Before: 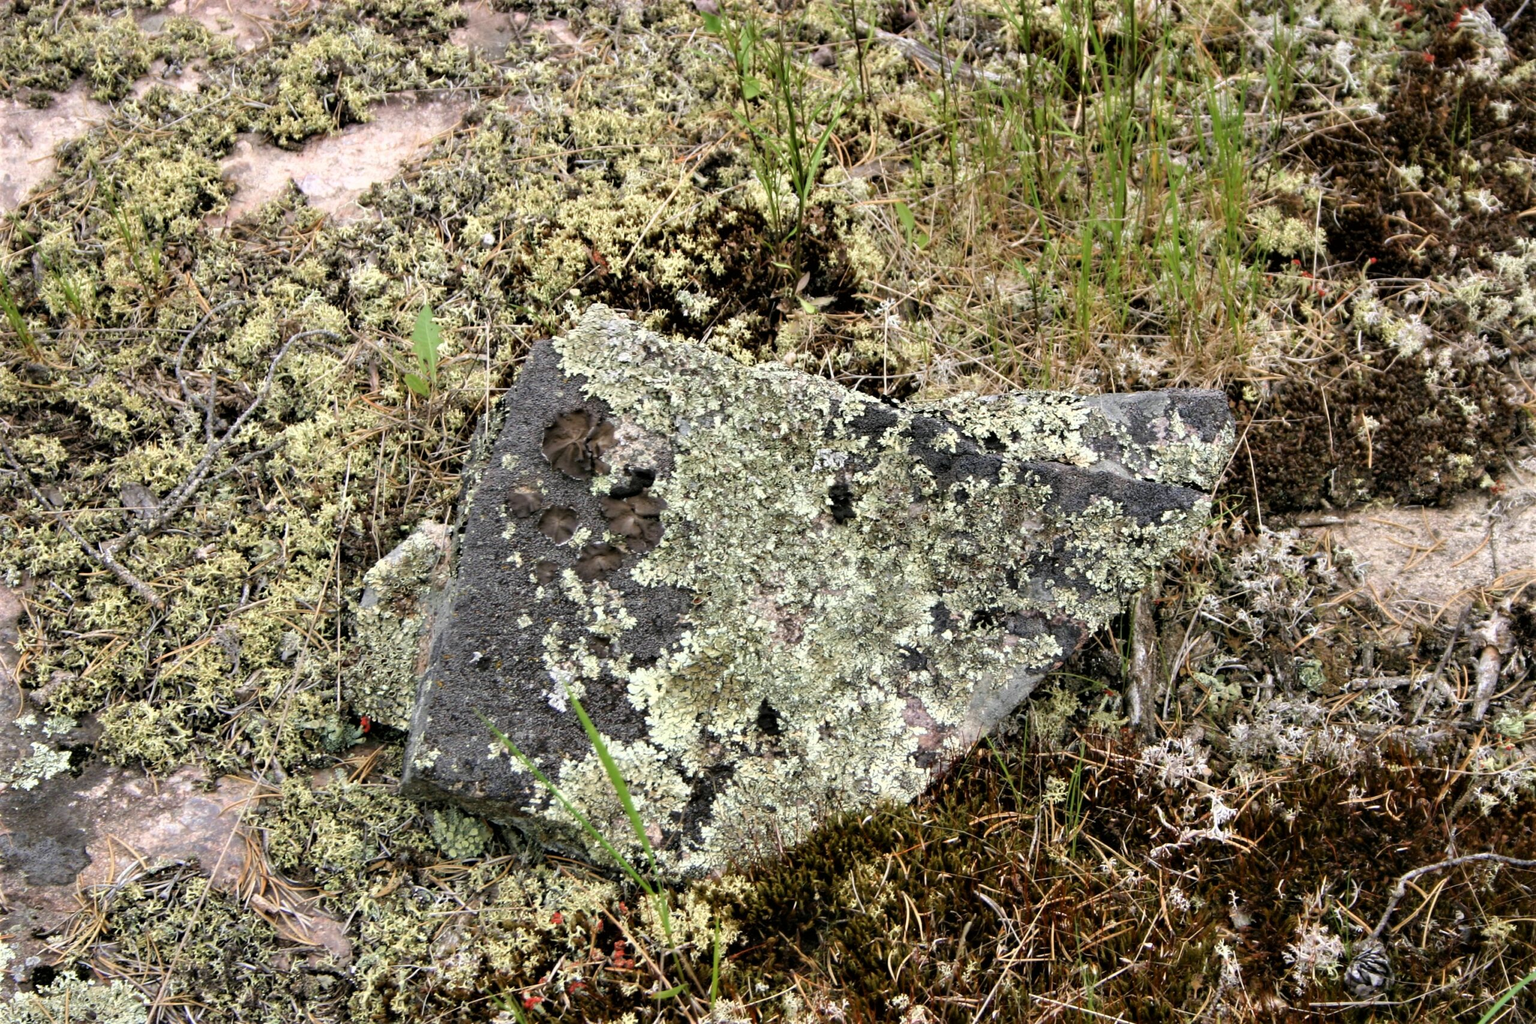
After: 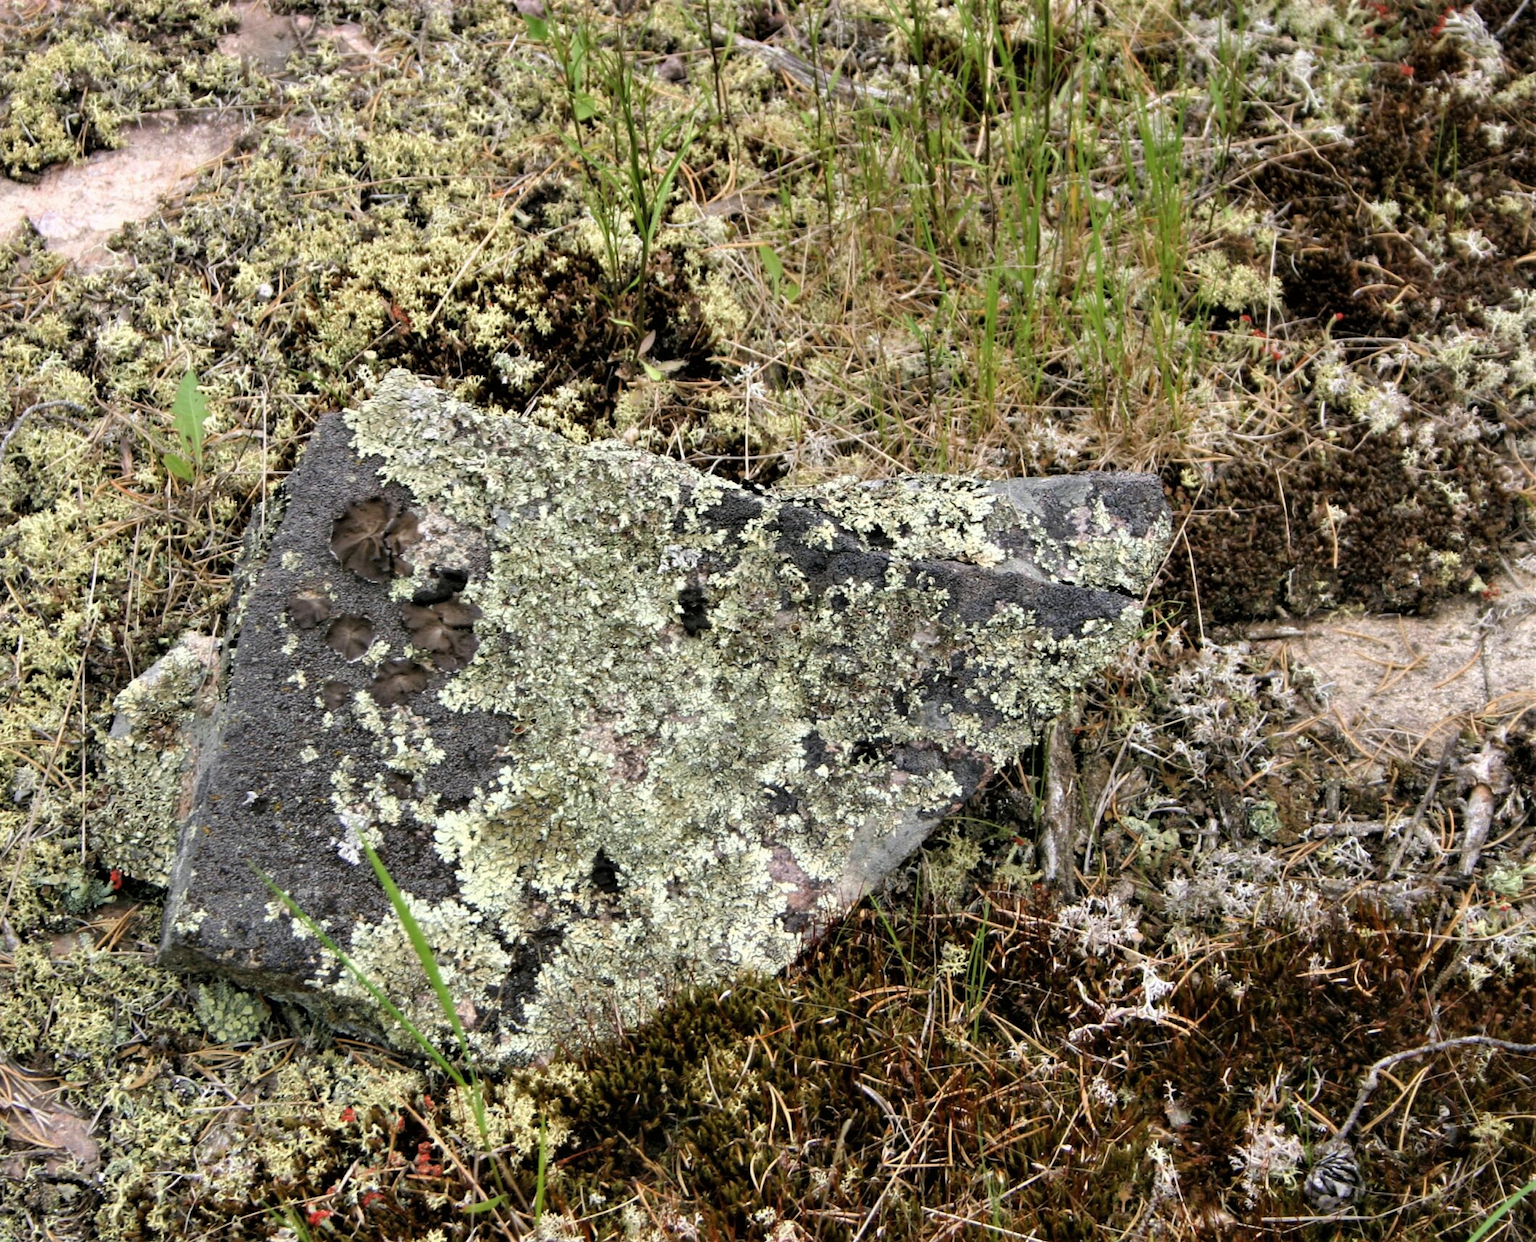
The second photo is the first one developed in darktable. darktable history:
shadows and highlights: shadows 25, highlights -25
crop: left 17.582%, bottom 0.031%
